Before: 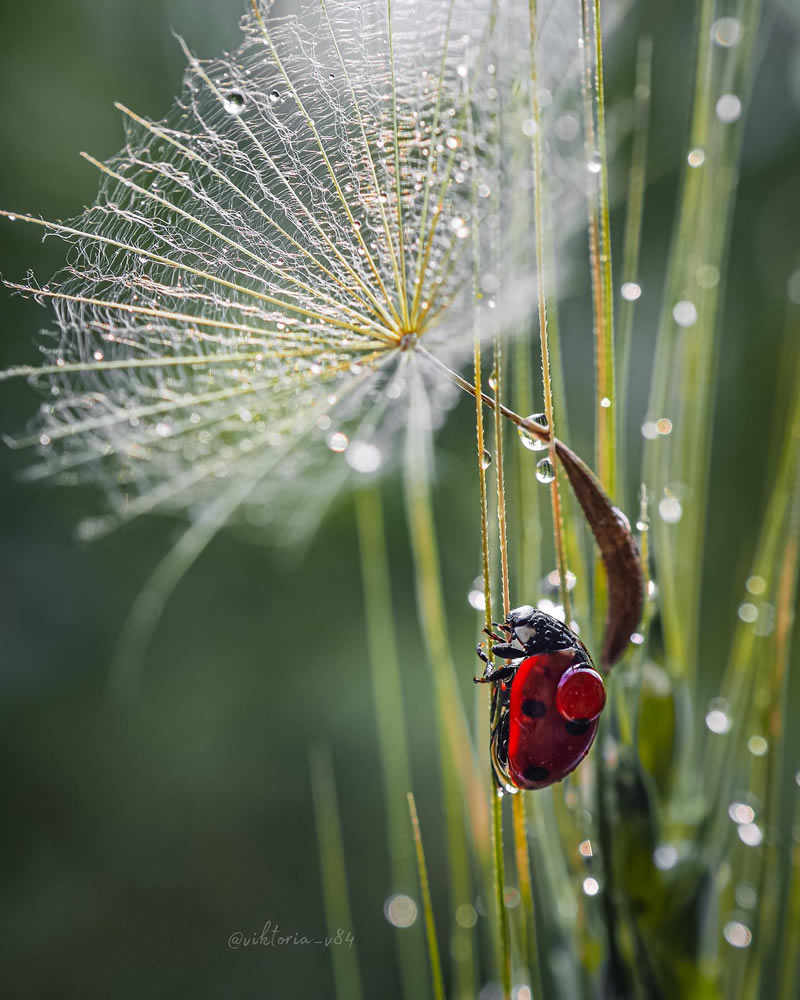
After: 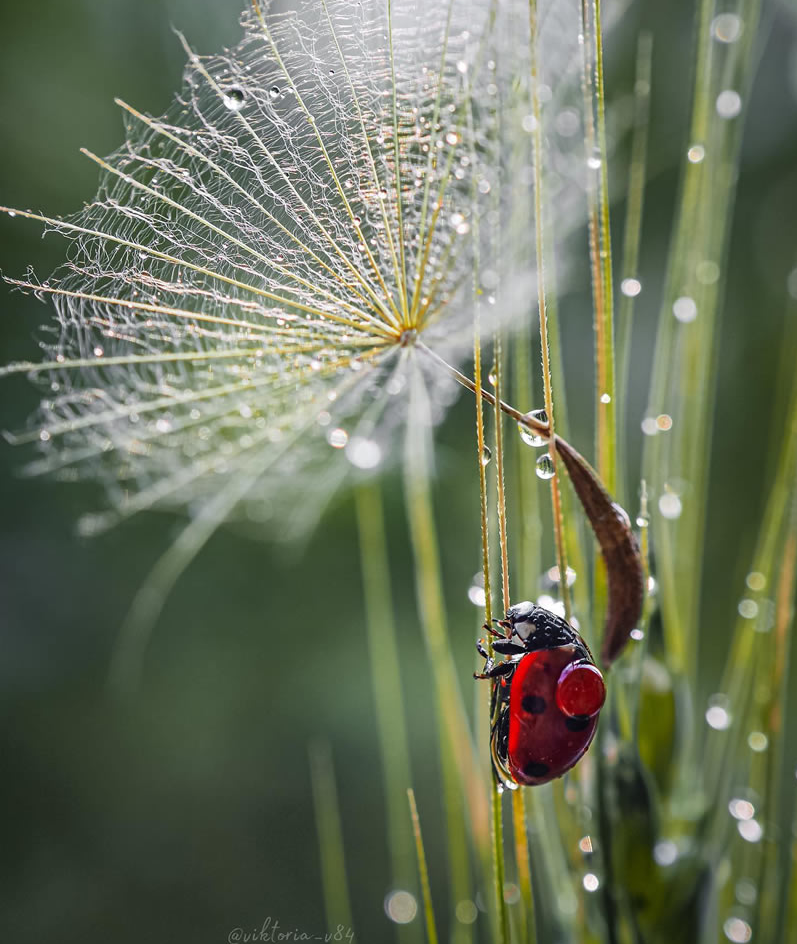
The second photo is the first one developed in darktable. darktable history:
crop: top 0.425%, right 0.259%, bottom 5.08%
